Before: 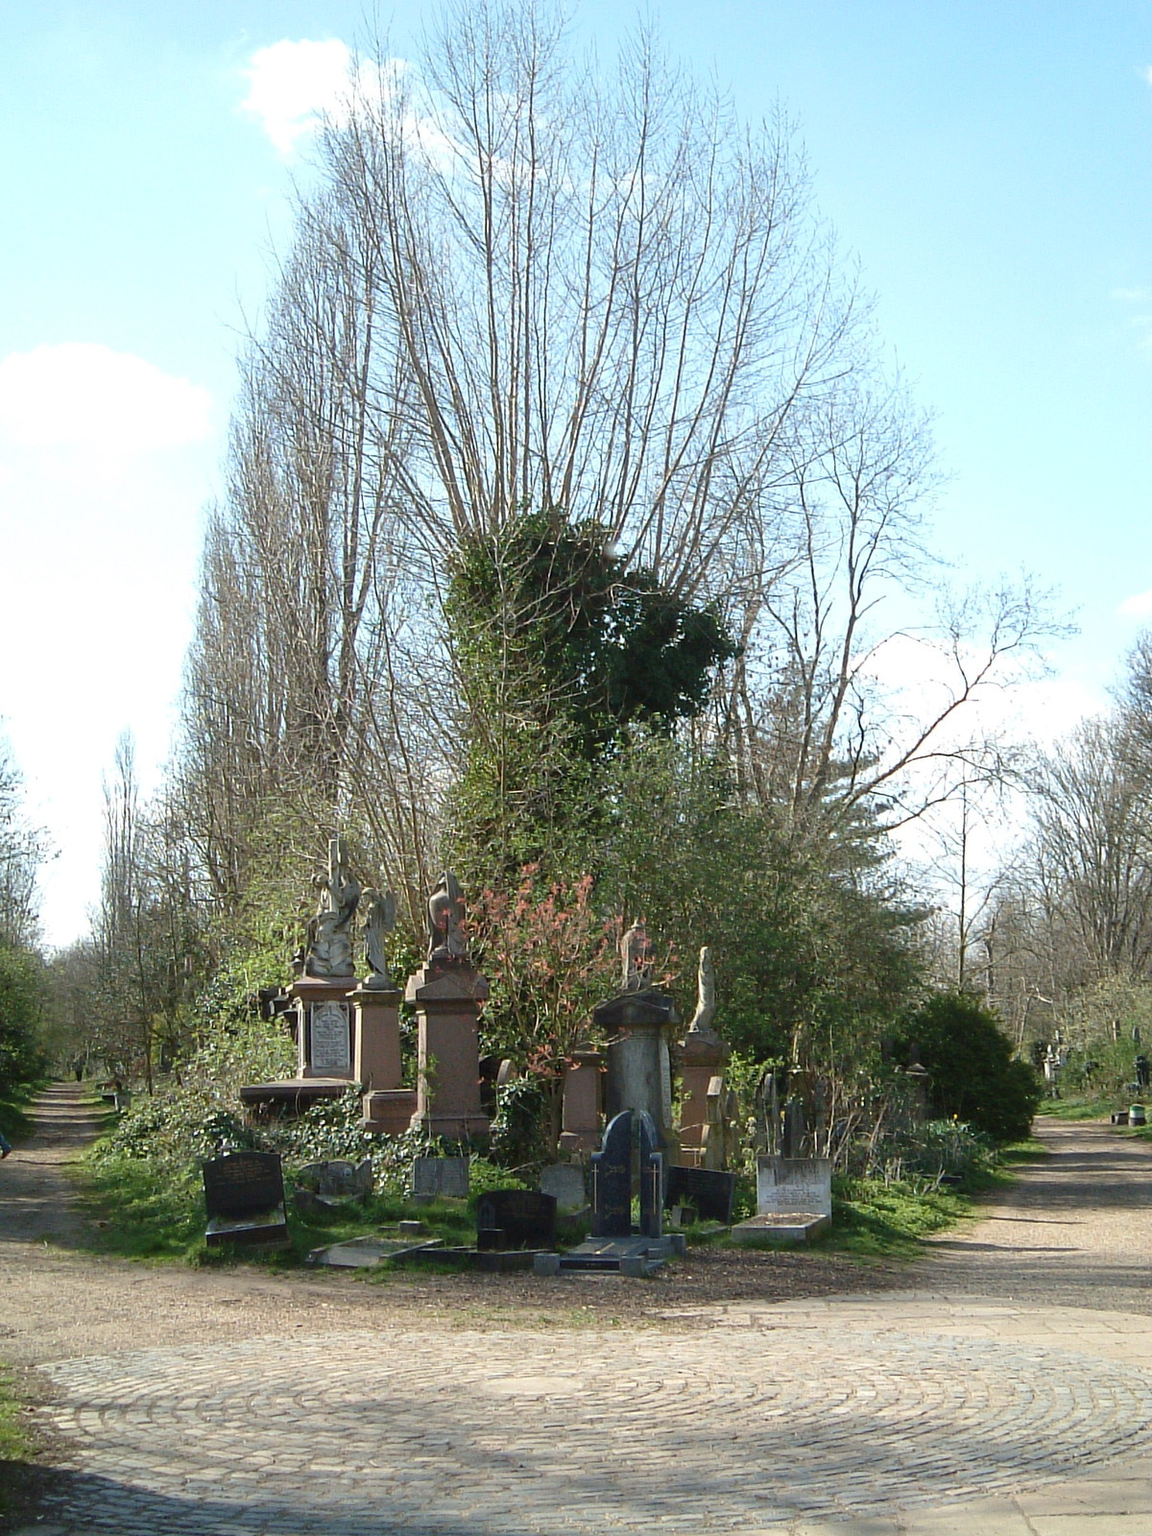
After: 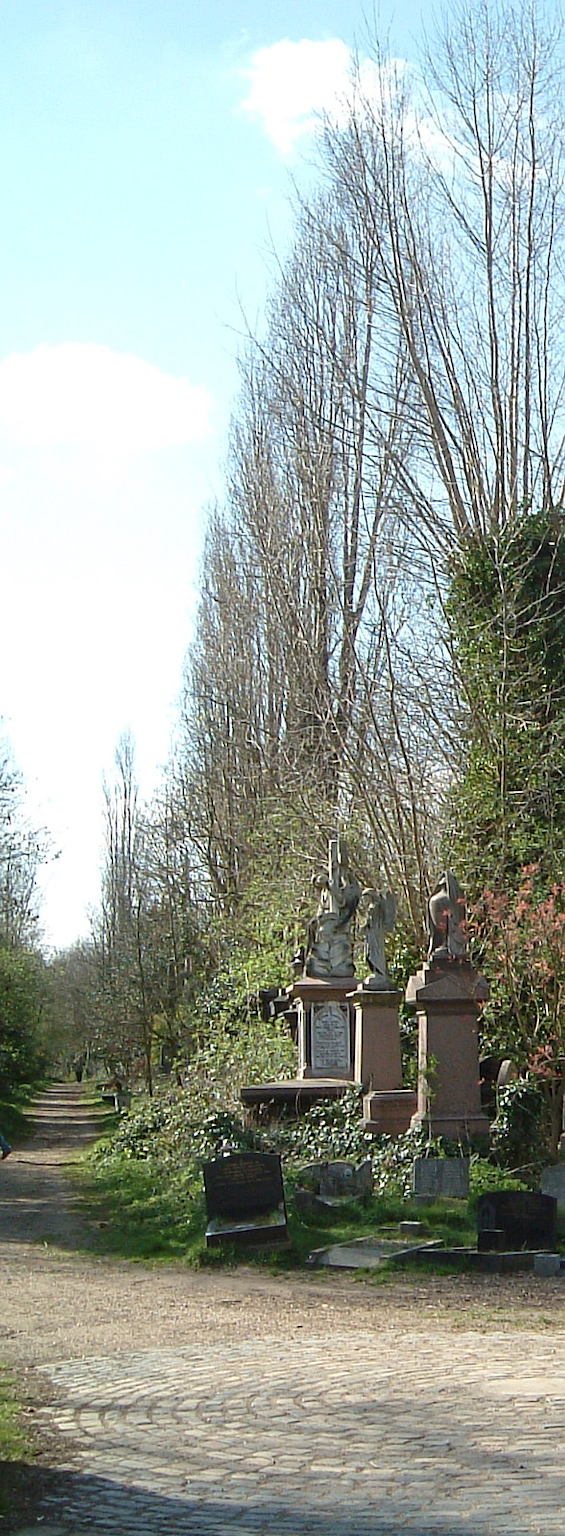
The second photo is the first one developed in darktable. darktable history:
sharpen: amount 0.2
crop and rotate: left 0%, top 0%, right 50.845%
